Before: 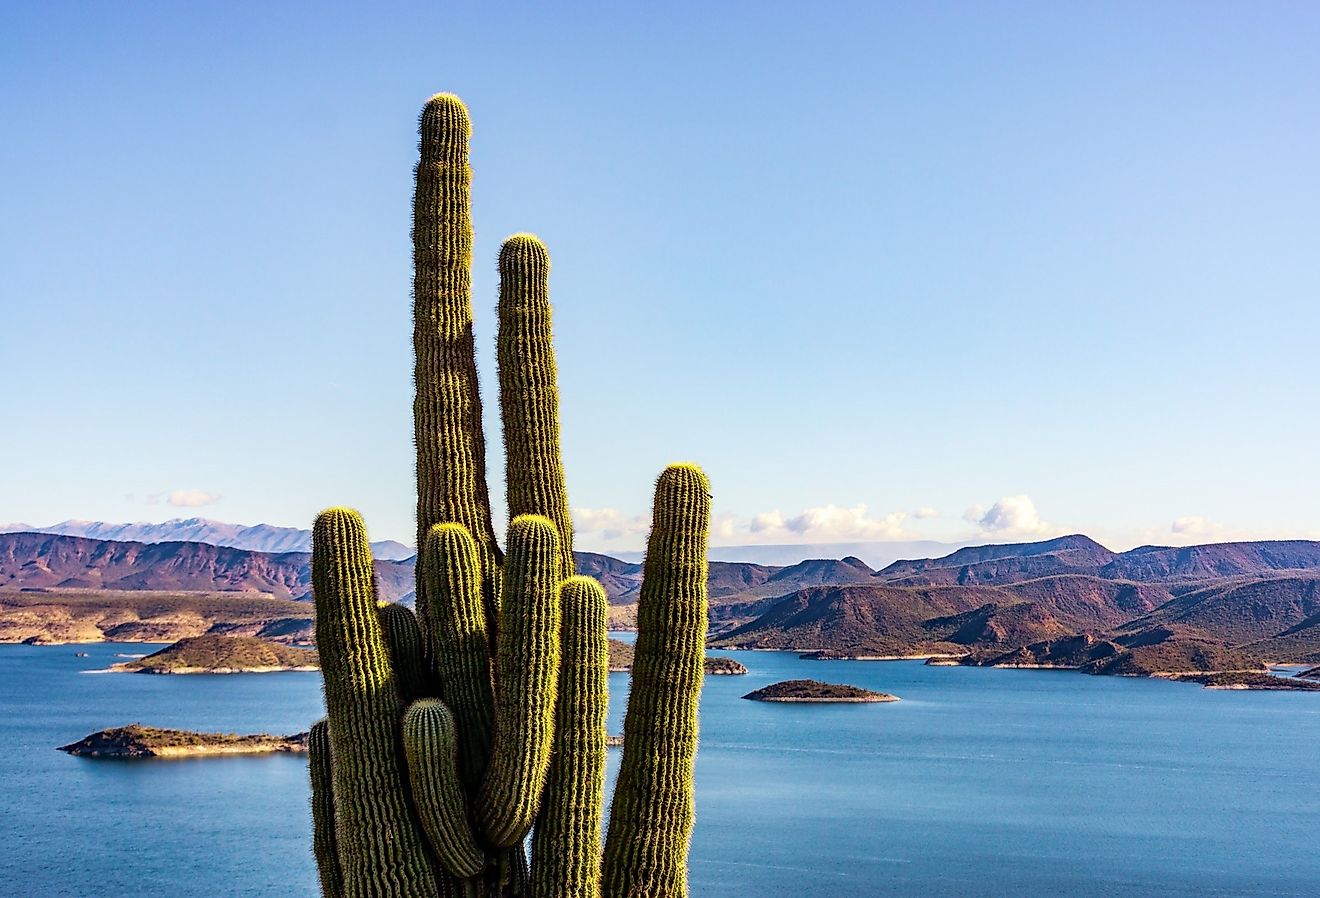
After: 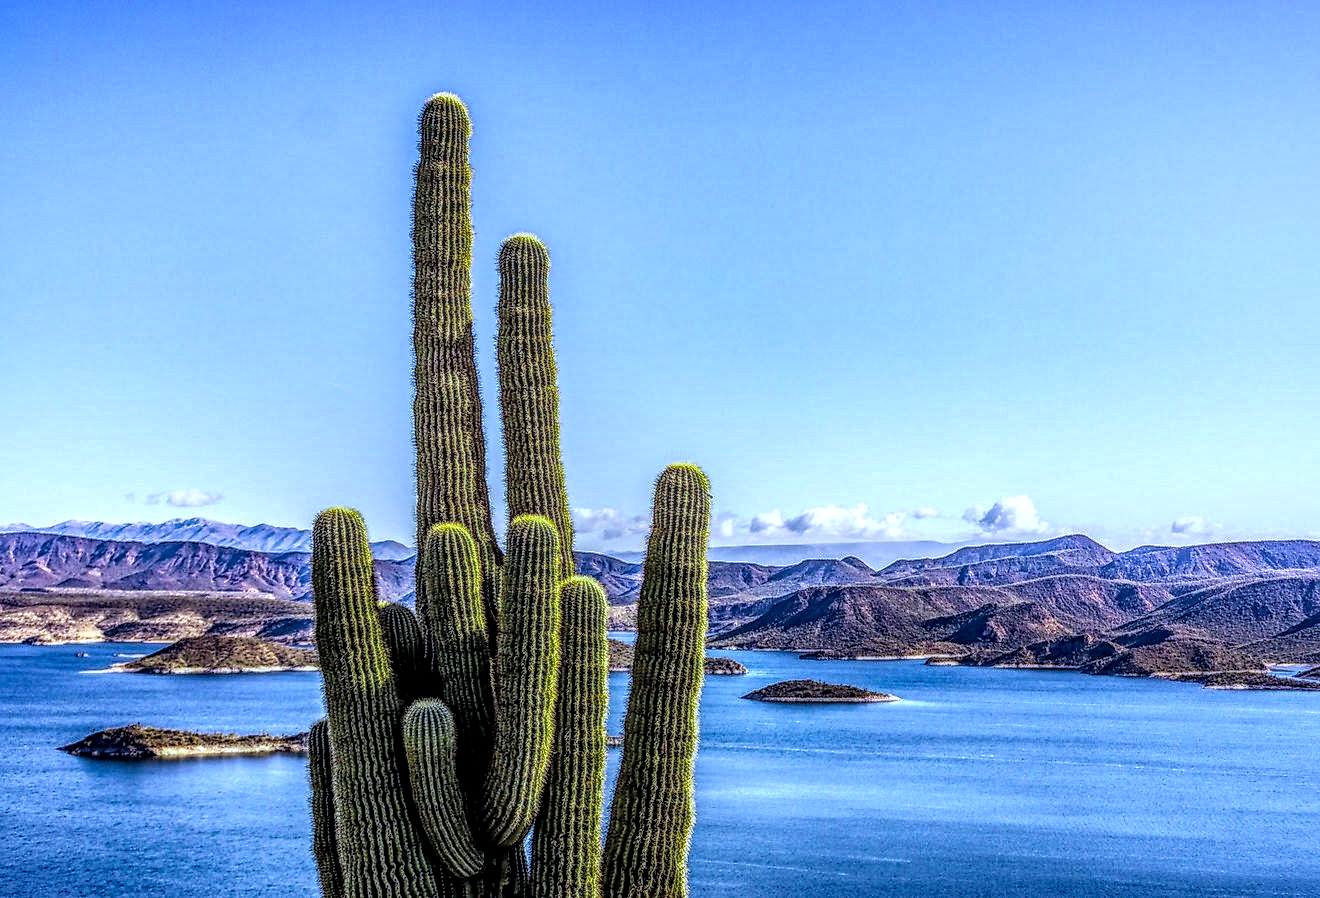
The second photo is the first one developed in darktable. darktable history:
white balance: red 0.871, blue 1.249
local contrast: highlights 0%, shadows 0%, detail 300%, midtone range 0.3
